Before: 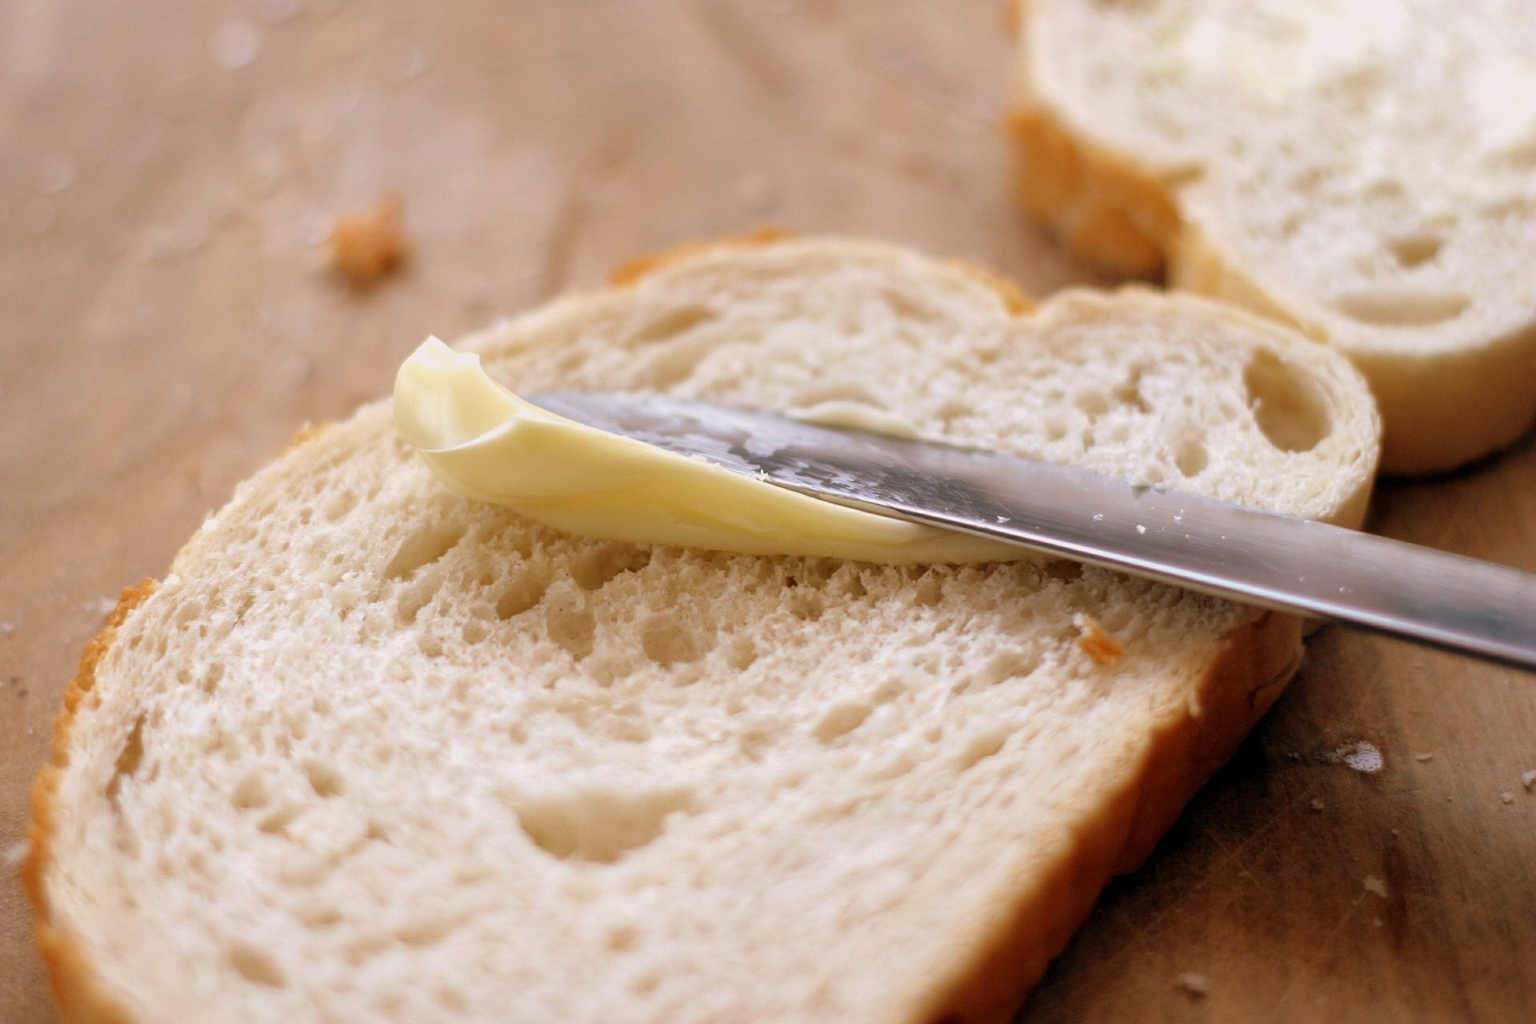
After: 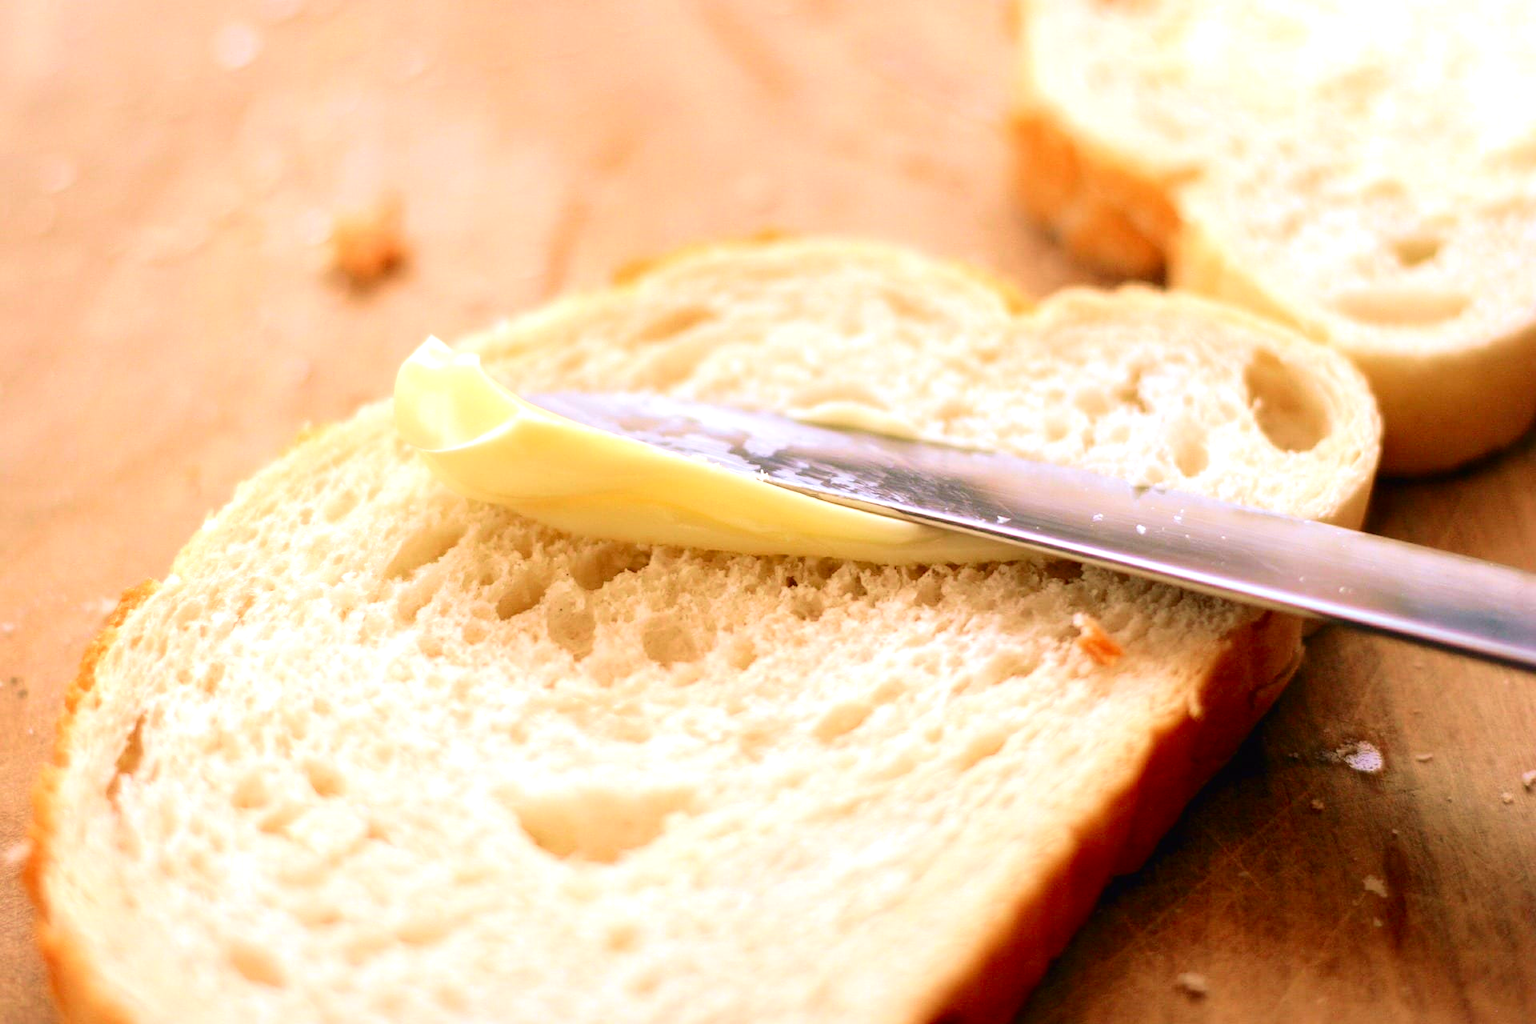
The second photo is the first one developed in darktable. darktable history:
tone curve: curves: ch0 [(0, 0.011) (0.139, 0.106) (0.295, 0.271) (0.499, 0.523) (0.739, 0.782) (0.857, 0.879) (1, 0.967)]; ch1 [(0, 0) (0.272, 0.249) (0.39, 0.379) (0.469, 0.456) (0.495, 0.497) (0.524, 0.53) (0.588, 0.62) (0.725, 0.779) (1, 1)]; ch2 [(0, 0) (0.125, 0.089) (0.35, 0.317) (0.437, 0.42) (0.502, 0.499) (0.533, 0.553) (0.599, 0.638) (1, 1)], color space Lab, independent channels, preserve colors none
velvia: on, module defaults
exposure: exposure 0.785 EV, compensate highlight preservation false
